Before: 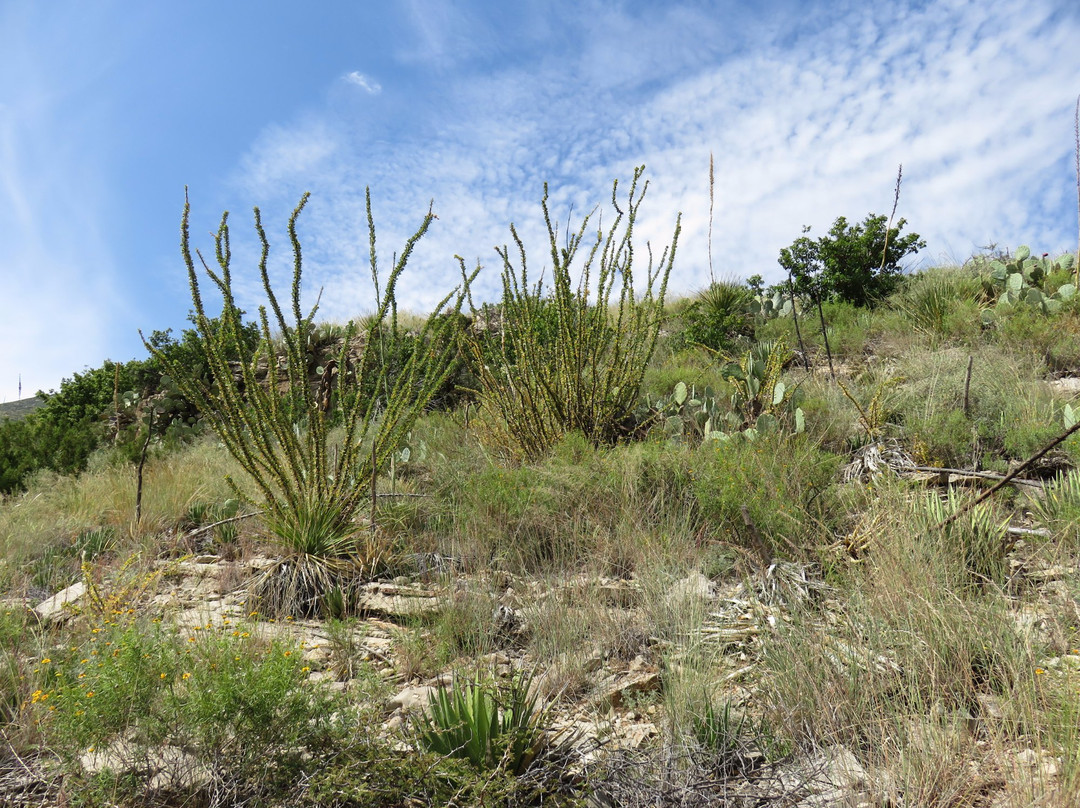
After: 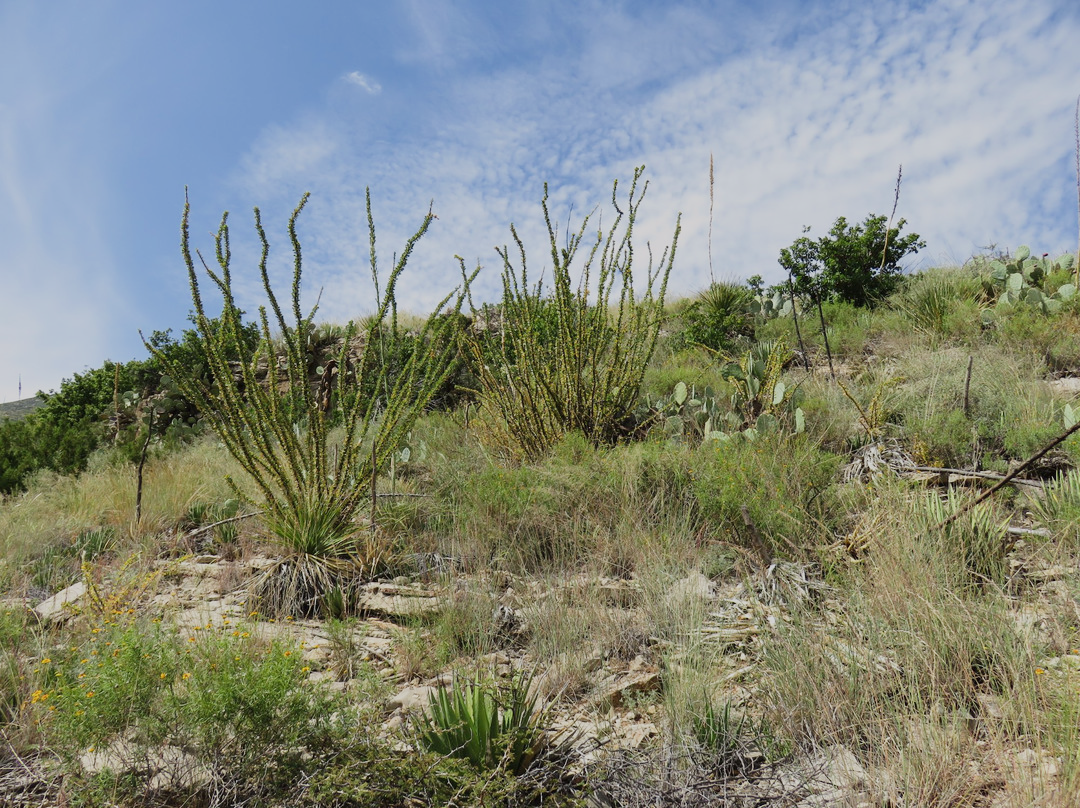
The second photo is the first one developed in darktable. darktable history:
filmic rgb: black relative exposure -16 EV, white relative exposure 6.11 EV, hardness 5.22, contrast in shadows safe
